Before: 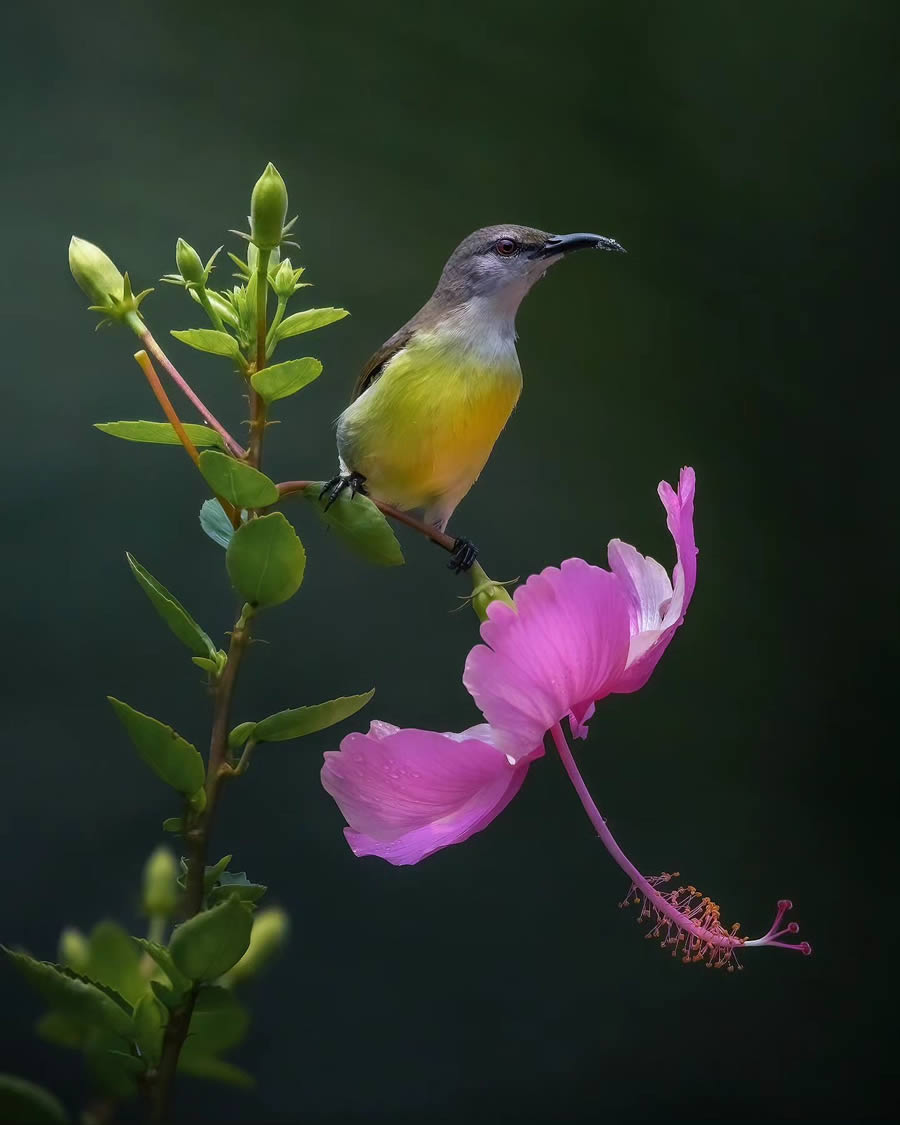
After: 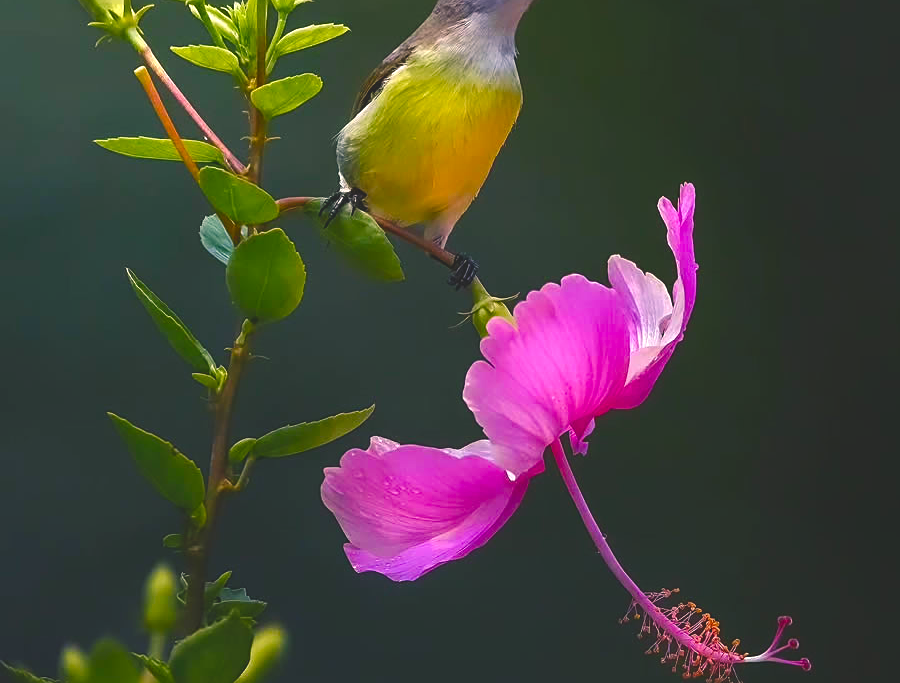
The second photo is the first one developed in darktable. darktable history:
contrast brightness saturation: contrast 0.042, saturation 0.156
color balance rgb: highlights gain › chroma 3.031%, highlights gain › hue 54.57°, global offset › luminance 1.976%, perceptual saturation grading › global saturation 20%, perceptual saturation grading › highlights -25.036%, perceptual saturation grading › shadows 49.983%, perceptual brilliance grading › highlights 9.527%, perceptual brilliance grading › mid-tones 4.883%
crop and rotate: top 25.261%, bottom 13.95%
sharpen: on, module defaults
